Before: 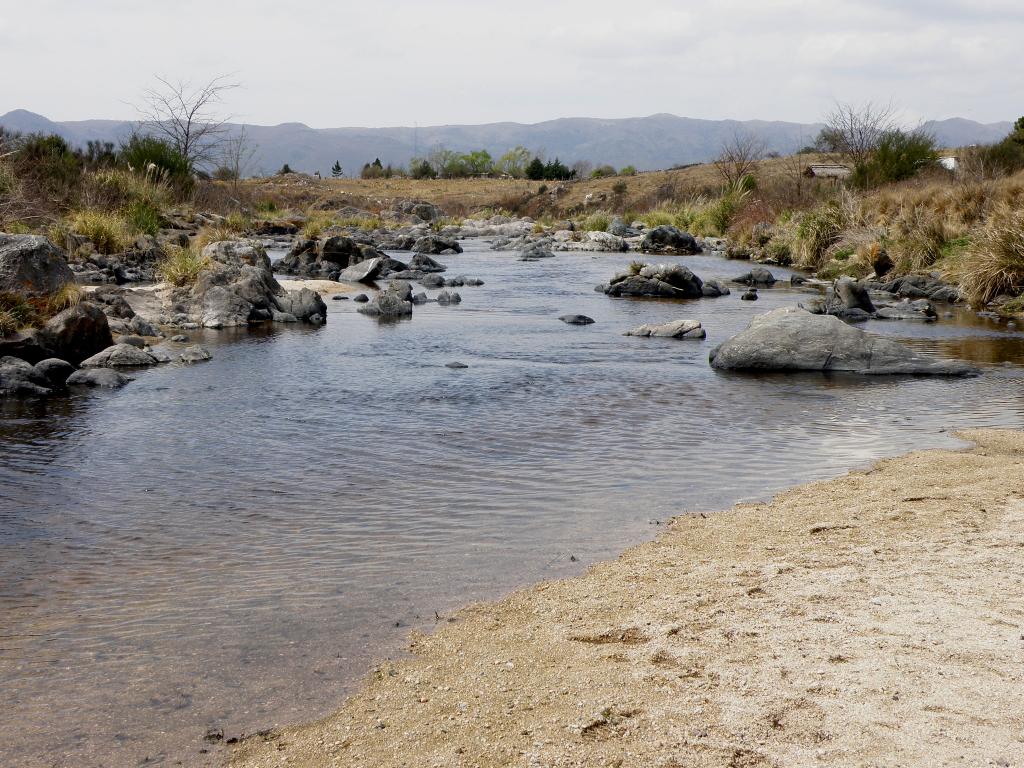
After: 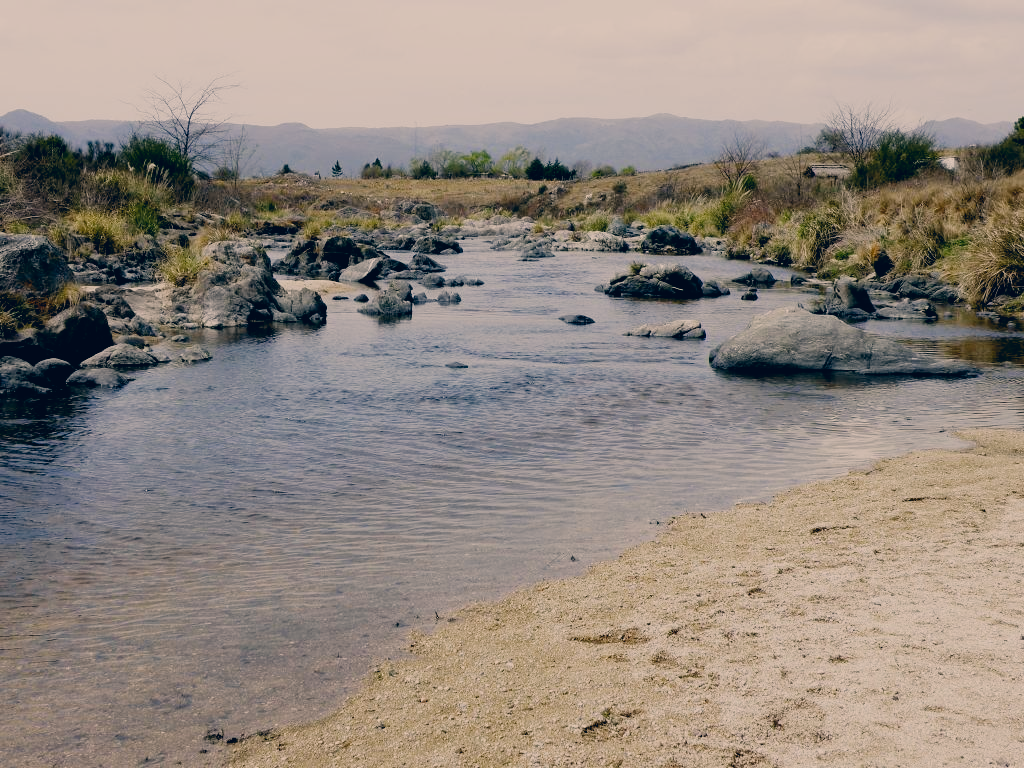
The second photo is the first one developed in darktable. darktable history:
filmic rgb: black relative exposure -7.65 EV, white relative exposure 4.56 EV, hardness 3.61, add noise in highlights 0, preserve chrominance no, color science v3 (2019), use custom middle-gray values true, contrast in highlights soft
color correction: highlights a* 10.35, highlights b* 14.49, shadows a* -9.9, shadows b* -15.07
